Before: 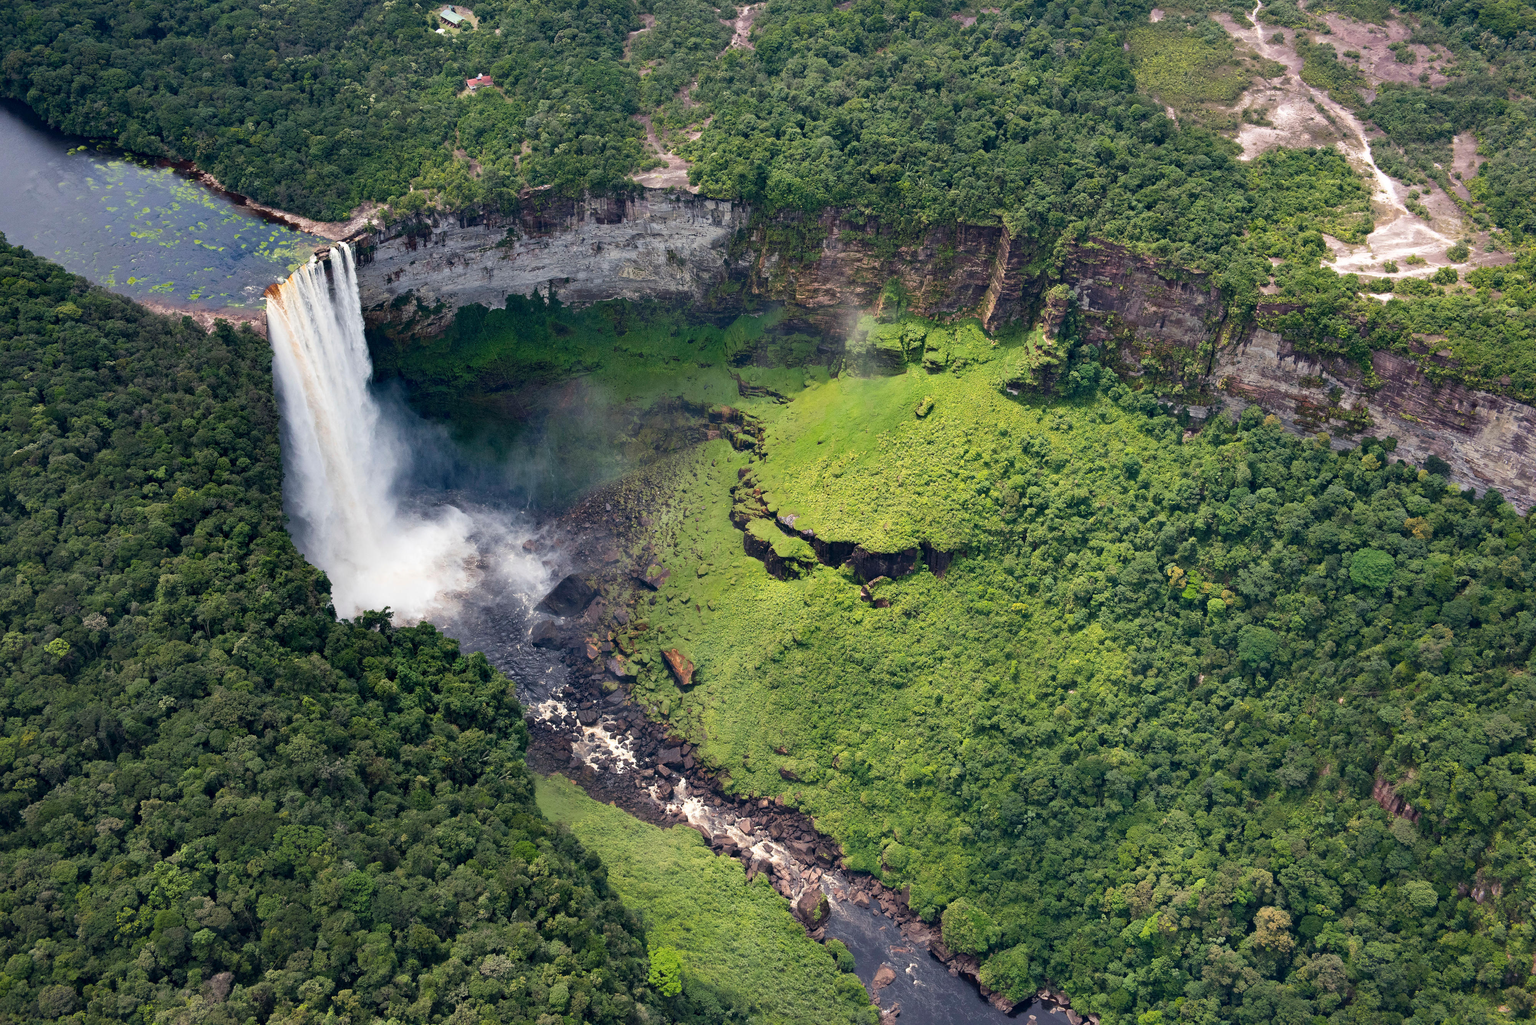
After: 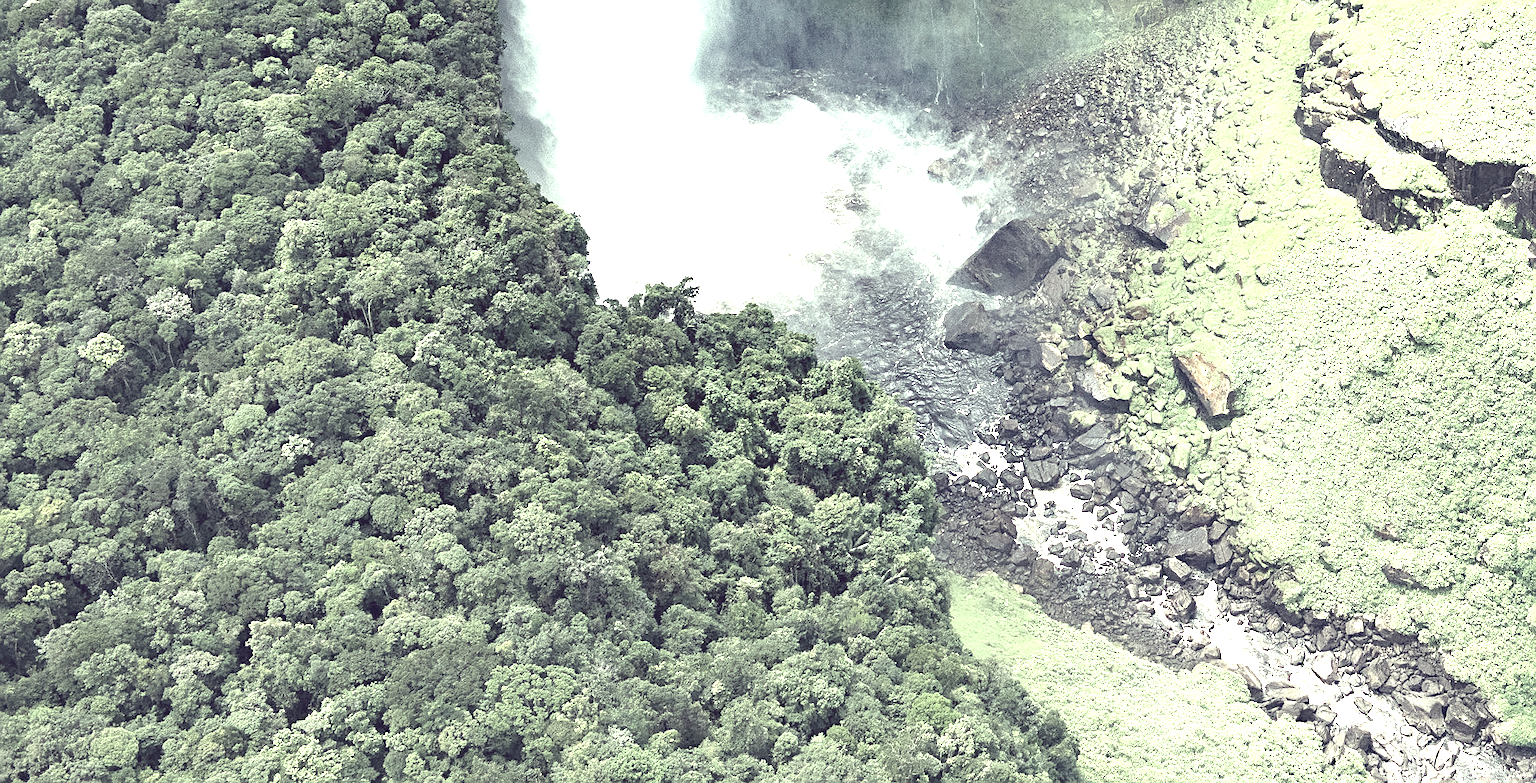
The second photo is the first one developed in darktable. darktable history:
exposure: exposure 2.029 EV, compensate exposure bias true, compensate highlight preservation false
crop: top 43.973%, right 43.633%, bottom 12.937%
sharpen: on, module defaults
contrast brightness saturation: contrast -0.244, saturation -0.44
color correction: highlights a* -20.7, highlights b* 20.03, shadows a* 19.32, shadows b* -20.71, saturation 0.454
tone equalizer: on, module defaults
haze removal: adaptive false
